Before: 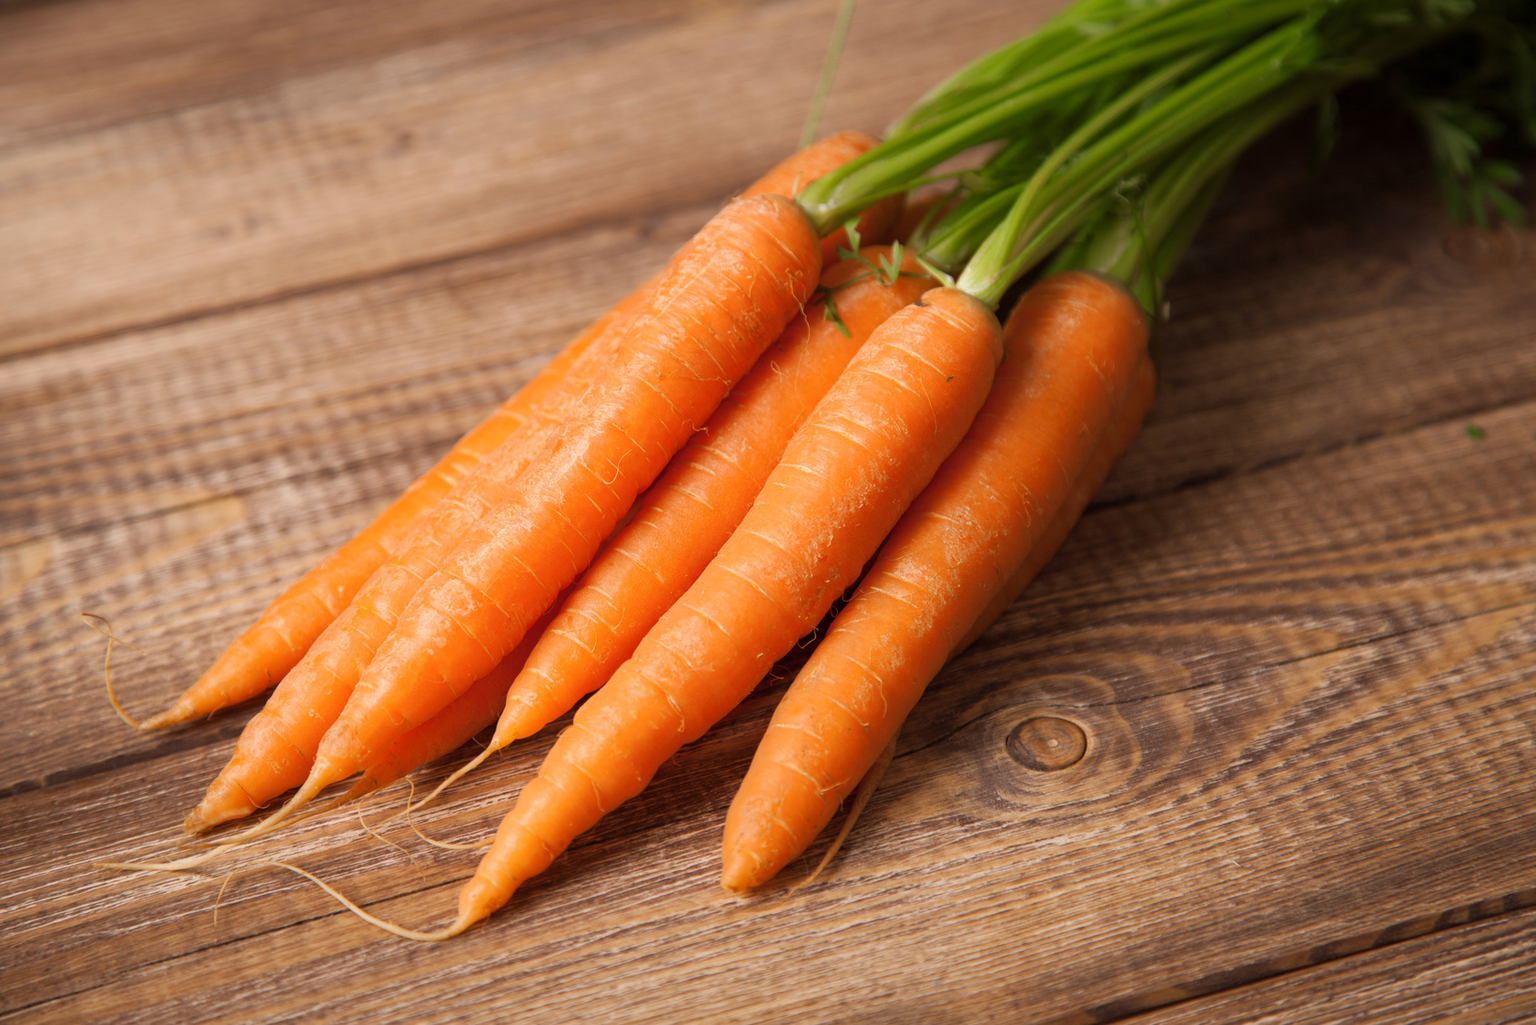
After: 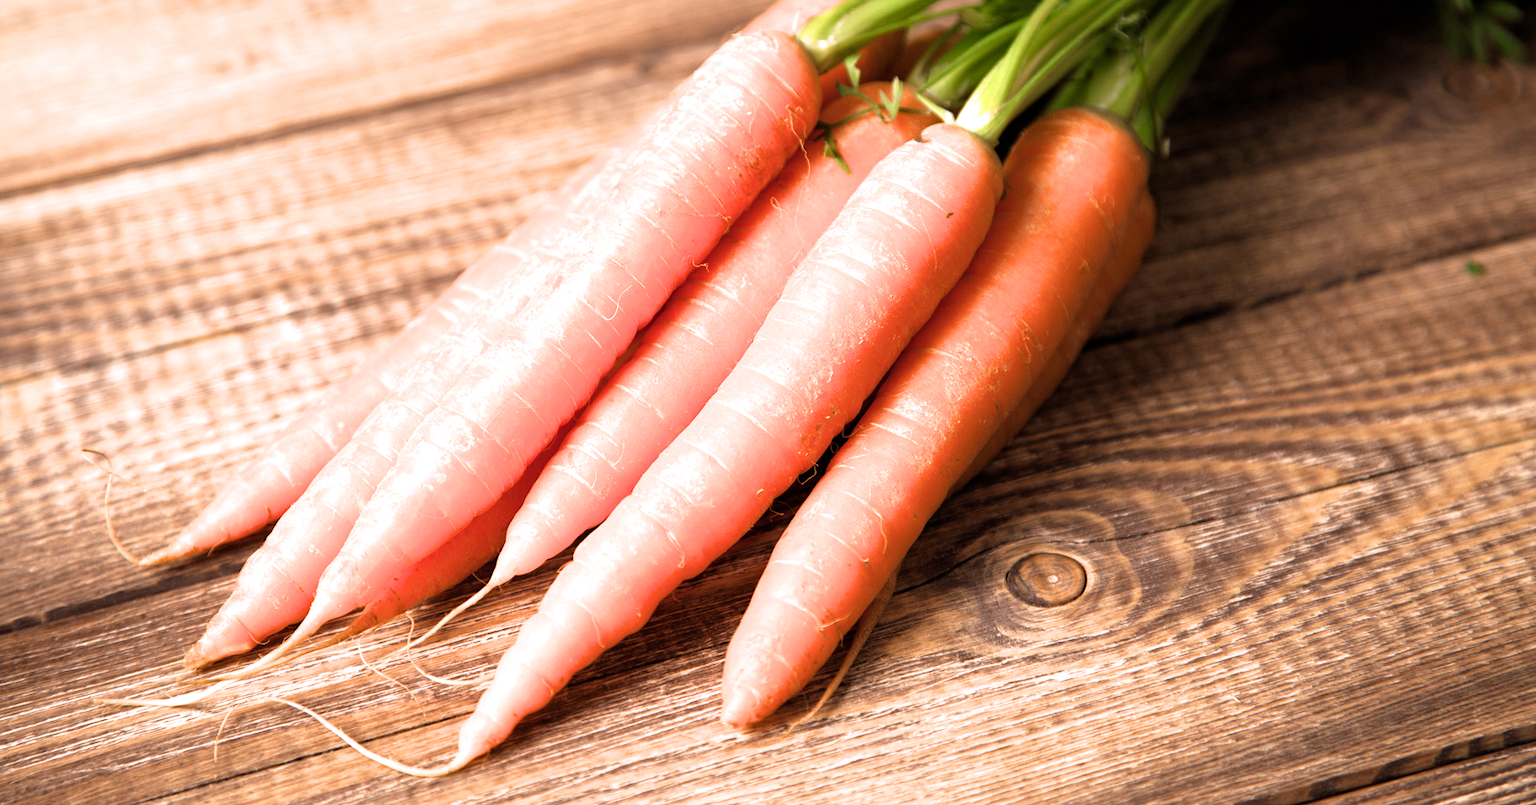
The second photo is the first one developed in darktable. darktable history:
exposure: exposure 0.718 EV, compensate highlight preservation false
filmic rgb: black relative exposure -8.29 EV, white relative exposure 2.2 EV, target white luminance 99.899%, hardness 7.04, latitude 74.79%, contrast 1.315, highlights saturation mix -2.95%, shadows ↔ highlights balance 30.2%
crop and rotate: top 15.993%, bottom 5.376%
